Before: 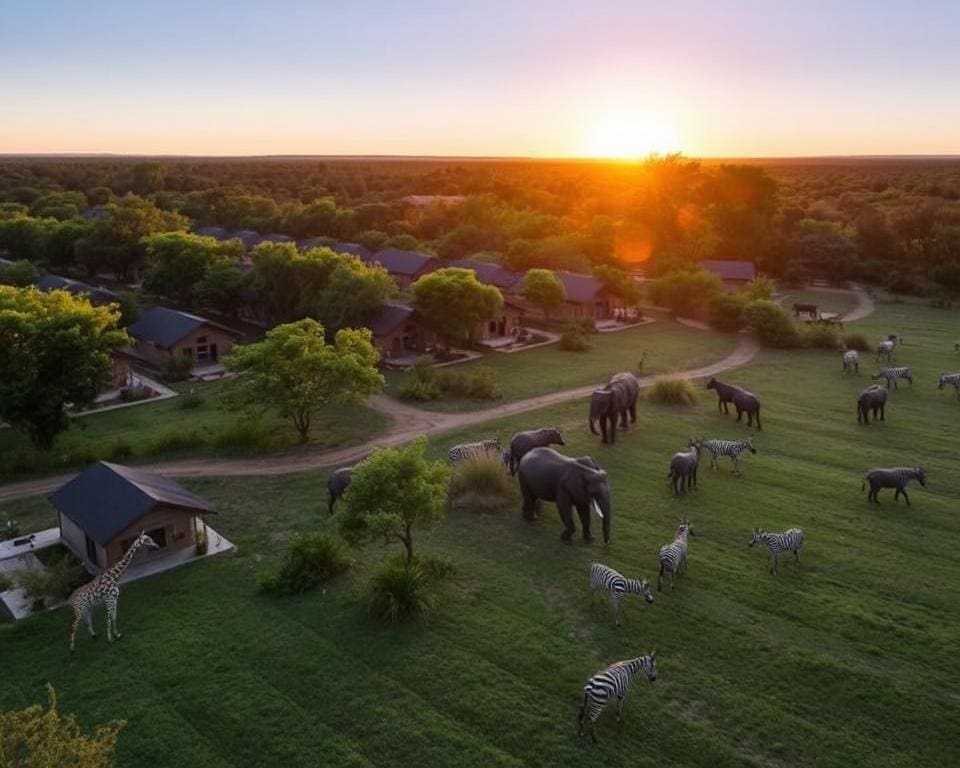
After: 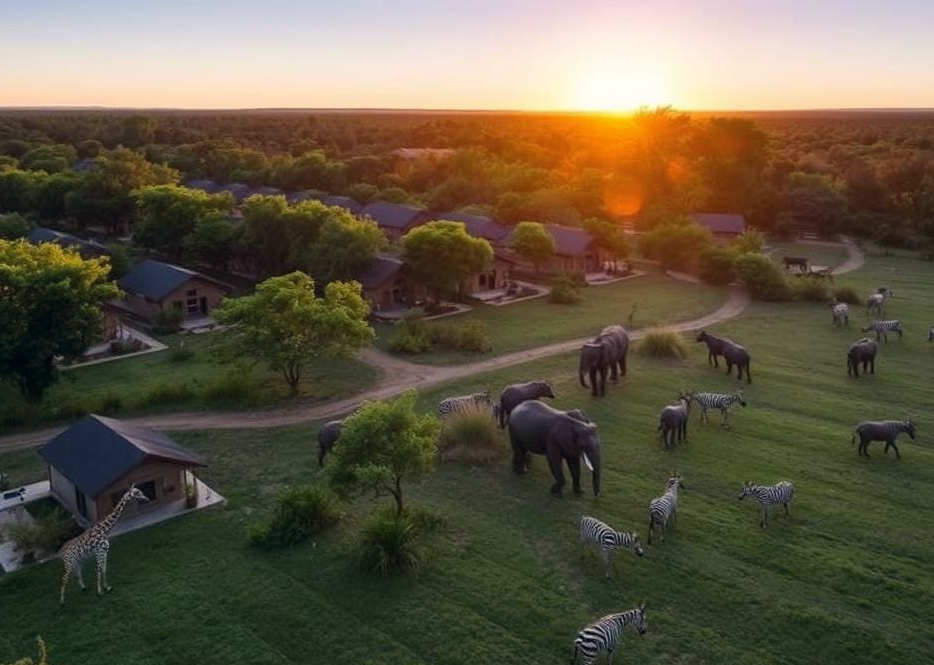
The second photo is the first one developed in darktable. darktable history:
crop: left 1.062%, top 6.182%, right 1.573%, bottom 7.214%
color correction: highlights a* 0.423, highlights b* 2.73, shadows a* -1.4, shadows b* -4.08
